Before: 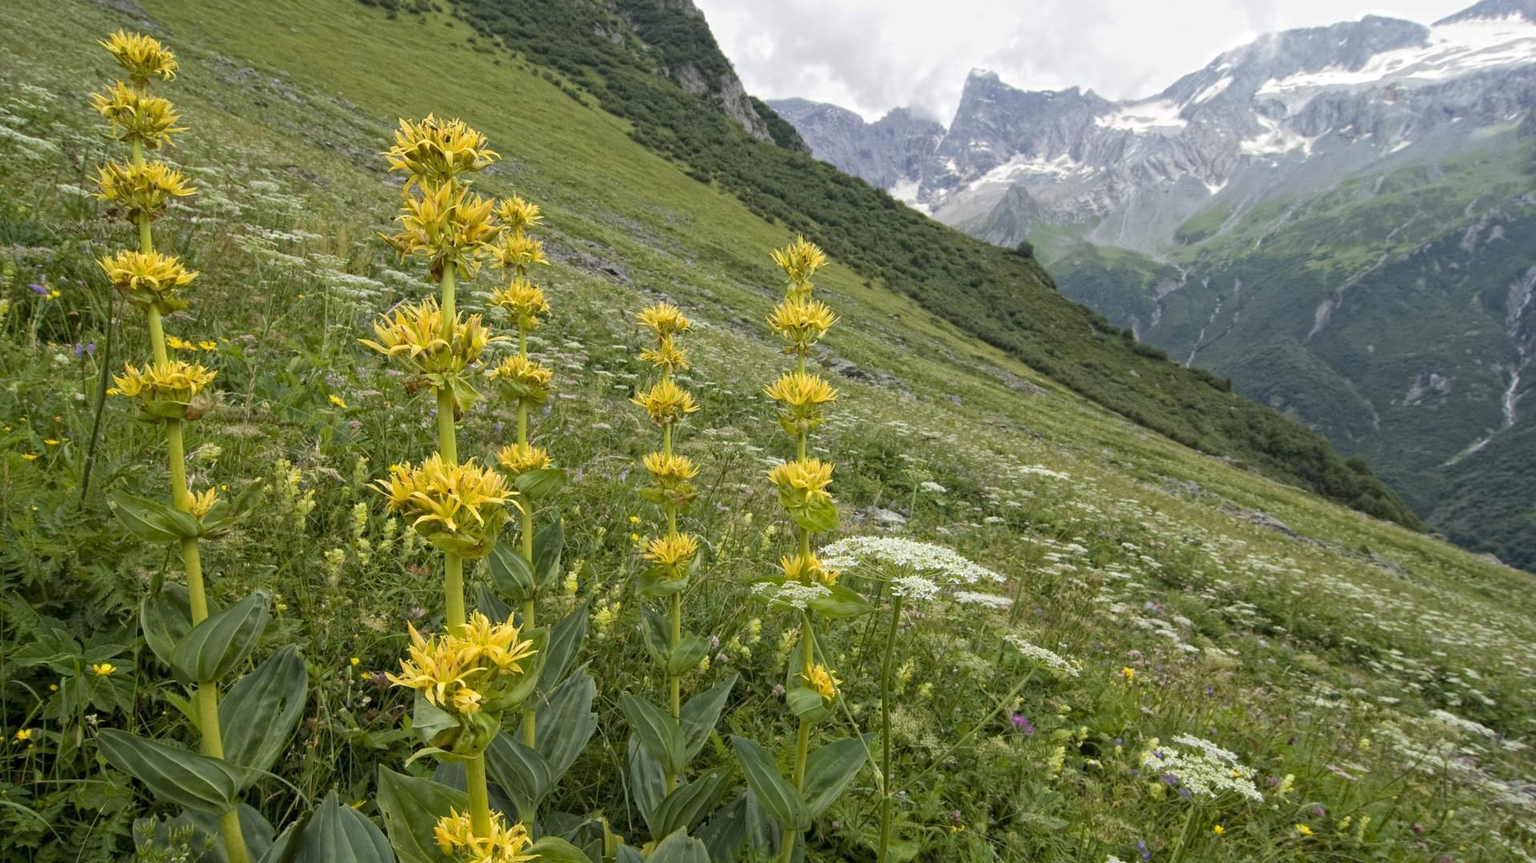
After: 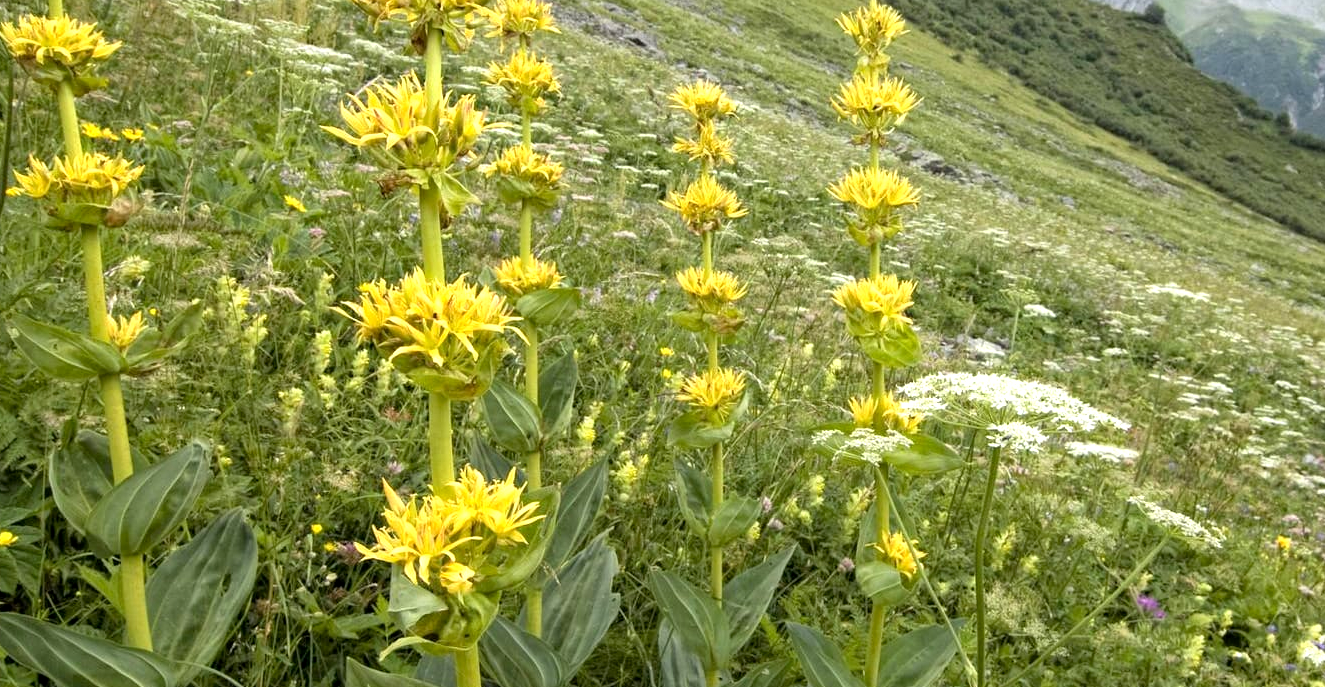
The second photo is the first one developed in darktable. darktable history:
crop: left 6.652%, top 27.668%, right 24.303%, bottom 8.595%
tone equalizer: -8 EV -0.432 EV, -7 EV -0.409 EV, -6 EV -0.343 EV, -5 EV -0.201 EV, -3 EV 0.233 EV, -2 EV 0.318 EV, -1 EV 0.408 EV, +0 EV 0.439 EV
exposure: black level correction 0.003, exposure 0.382 EV, compensate exposure bias true, compensate highlight preservation false
